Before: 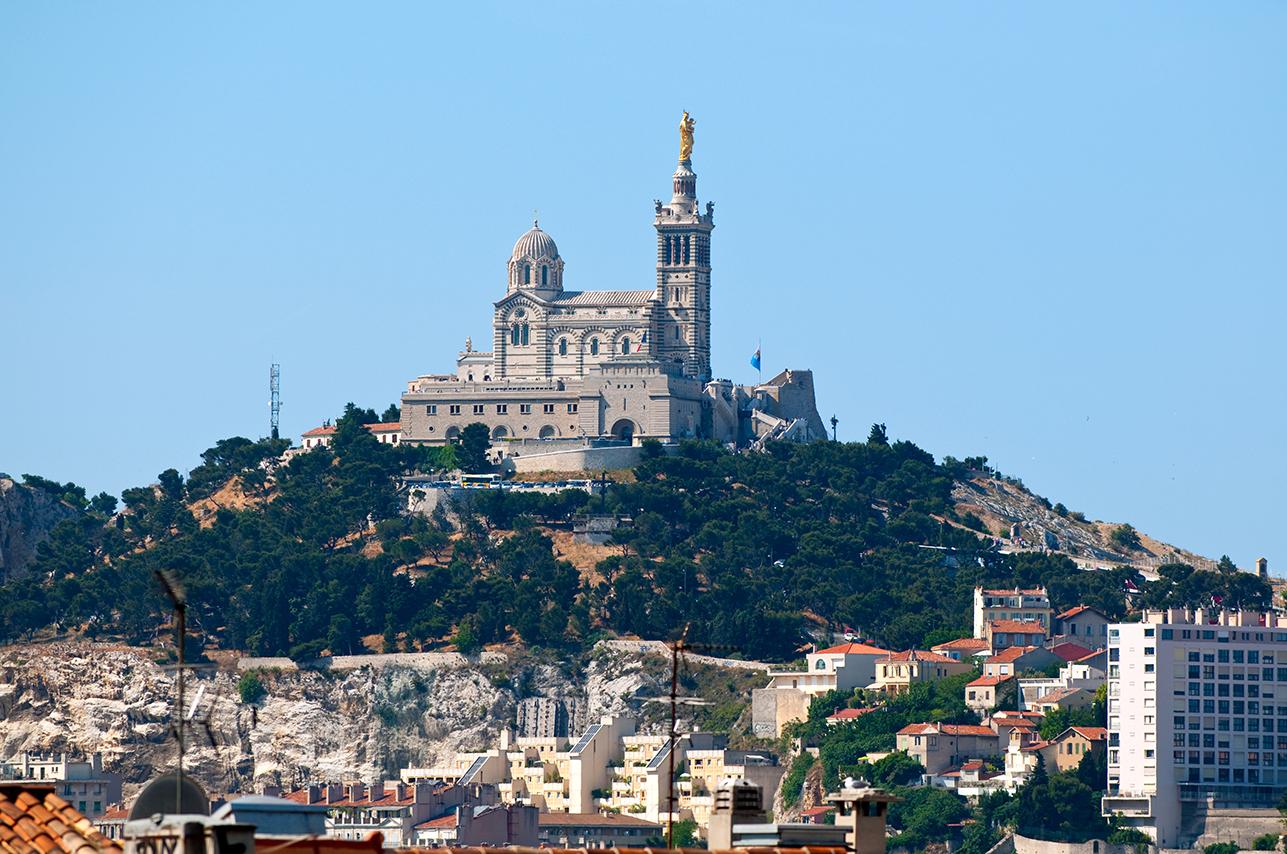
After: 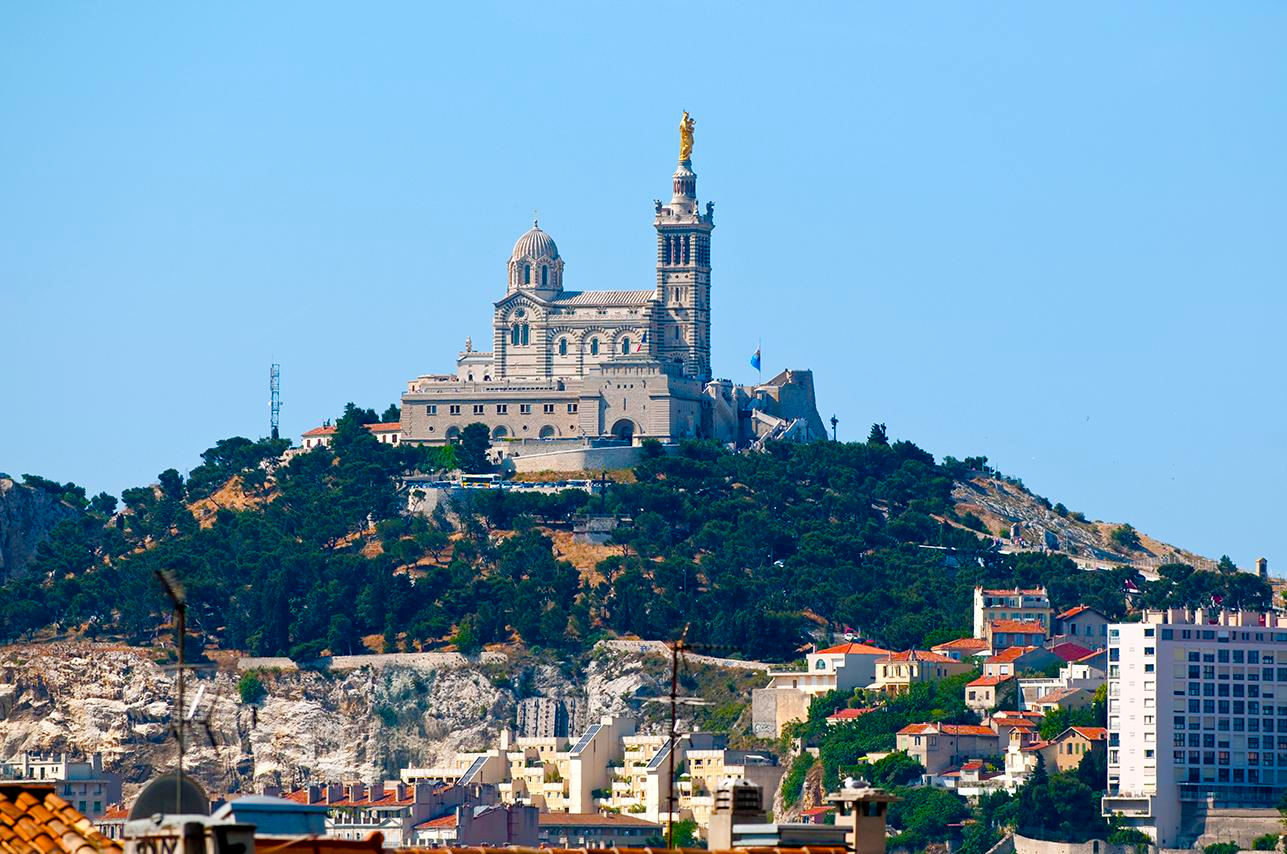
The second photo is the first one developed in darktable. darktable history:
color balance rgb: perceptual saturation grading › global saturation 40.386%, perceptual saturation grading › highlights -24.848%, perceptual saturation grading › mid-tones 35.176%, perceptual saturation grading › shadows 35.37%, global vibrance 0.518%
color correction: highlights b* 0.054, saturation 0.989
